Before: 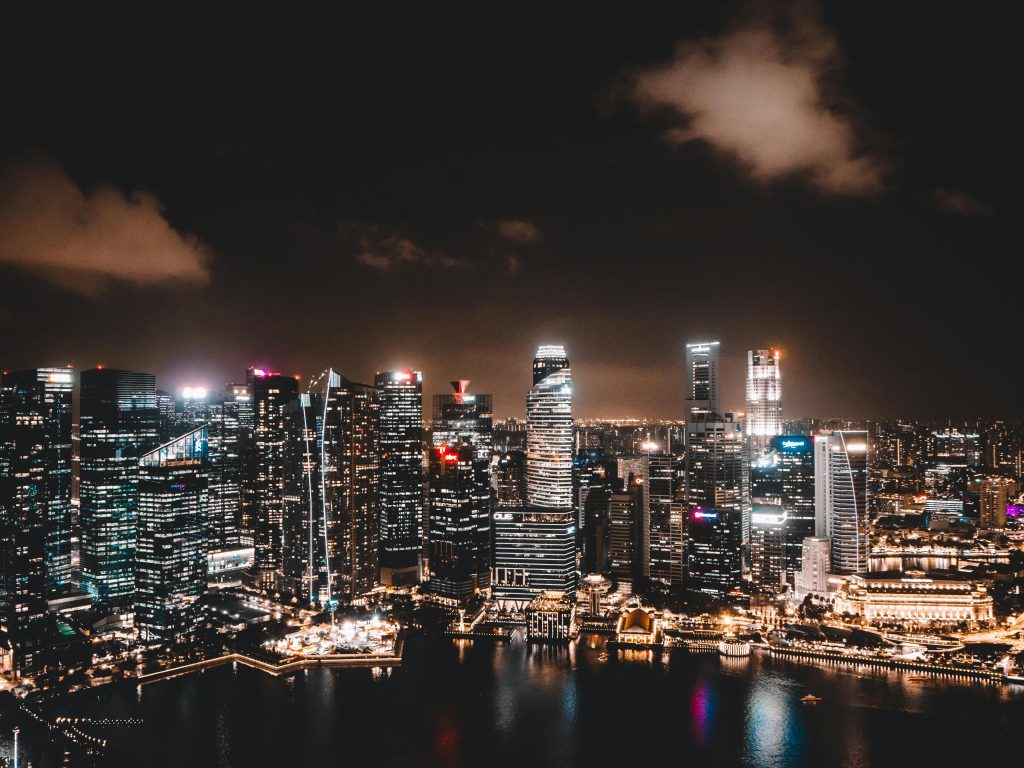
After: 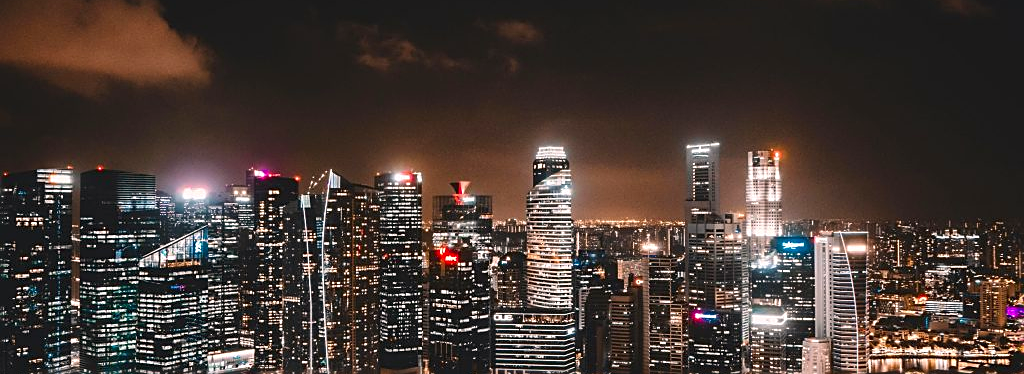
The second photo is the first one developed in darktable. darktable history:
color correction: highlights a* 3.45, highlights b* 1.91, saturation 1.22
crop and rotate: top 26.009%, bottom 25.182%
sharpen: on, module defaults
